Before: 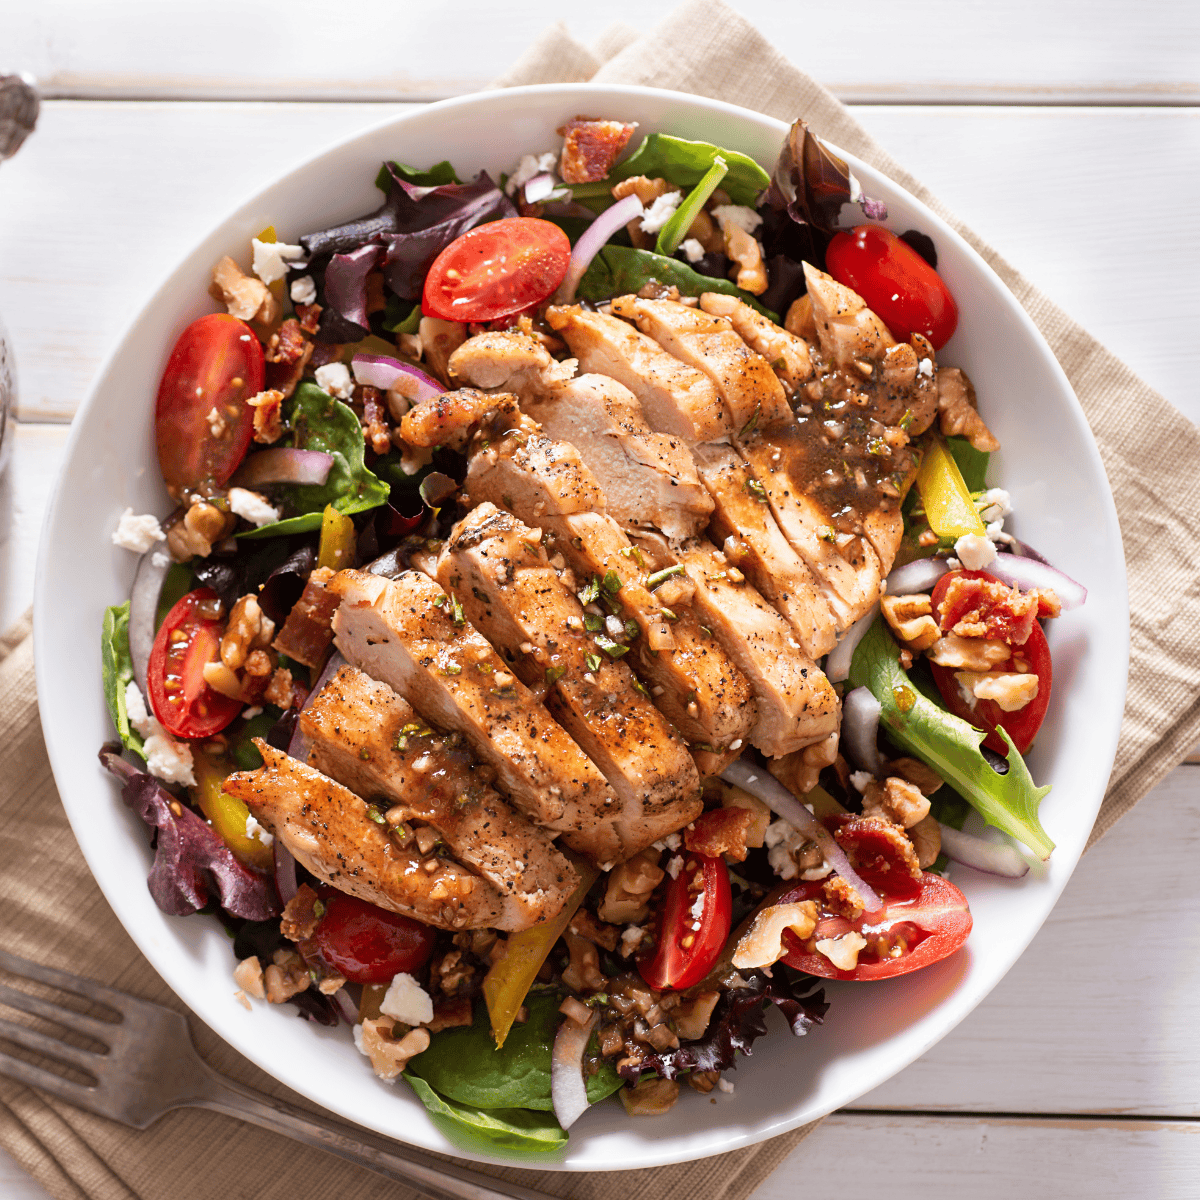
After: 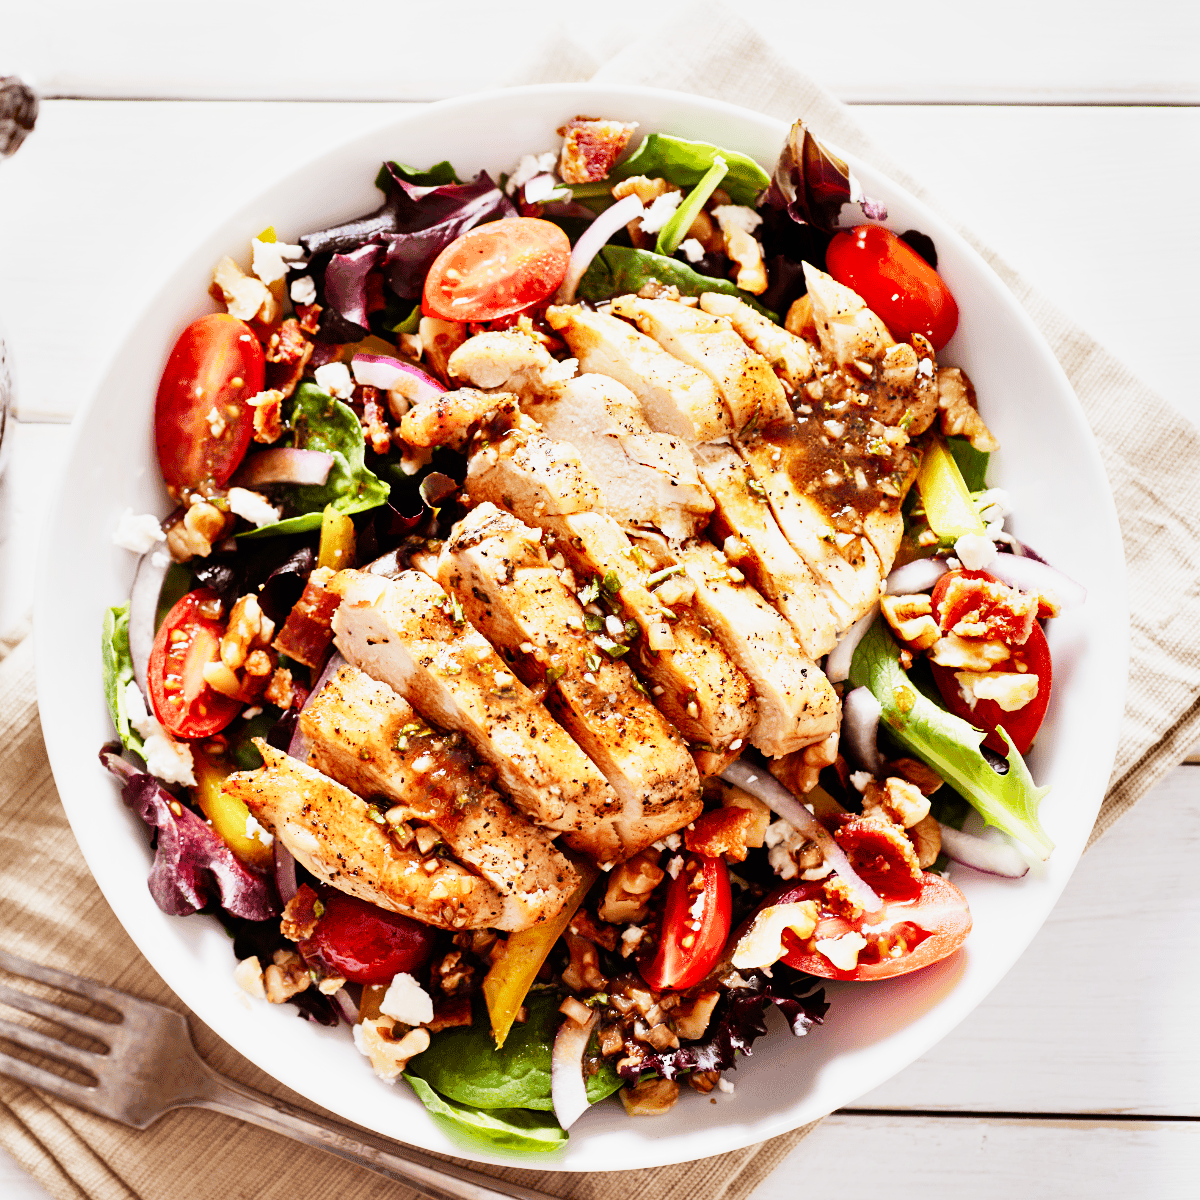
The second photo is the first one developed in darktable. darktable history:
sigmoid: contrast 2, skew -0.2, preserve hue 0%, red attenuation 0.1, red rotation 0.035, green attenuation 0.1, green rotation -0.017, blue attenuation 0.15, blue rotation -0.052, base primaries Rec2020
exposure: exposure 1.223 EV, compensate highlight preservation false
shadows and highlights: soften with gaussian
